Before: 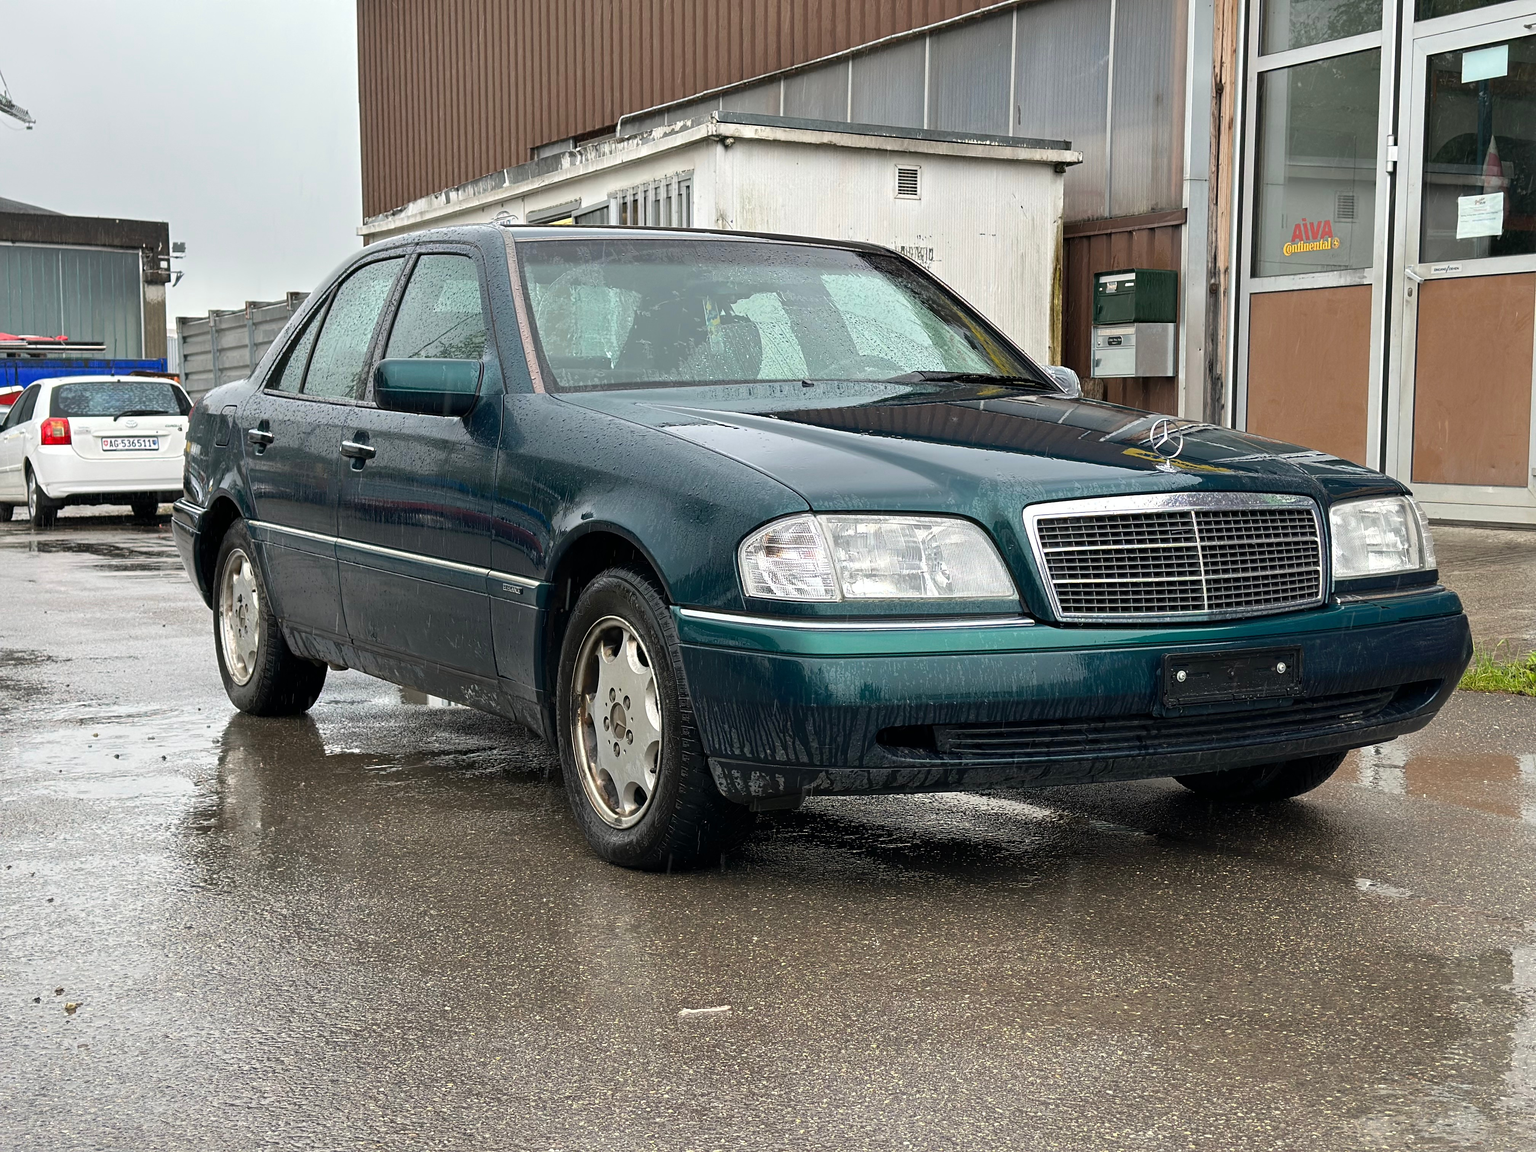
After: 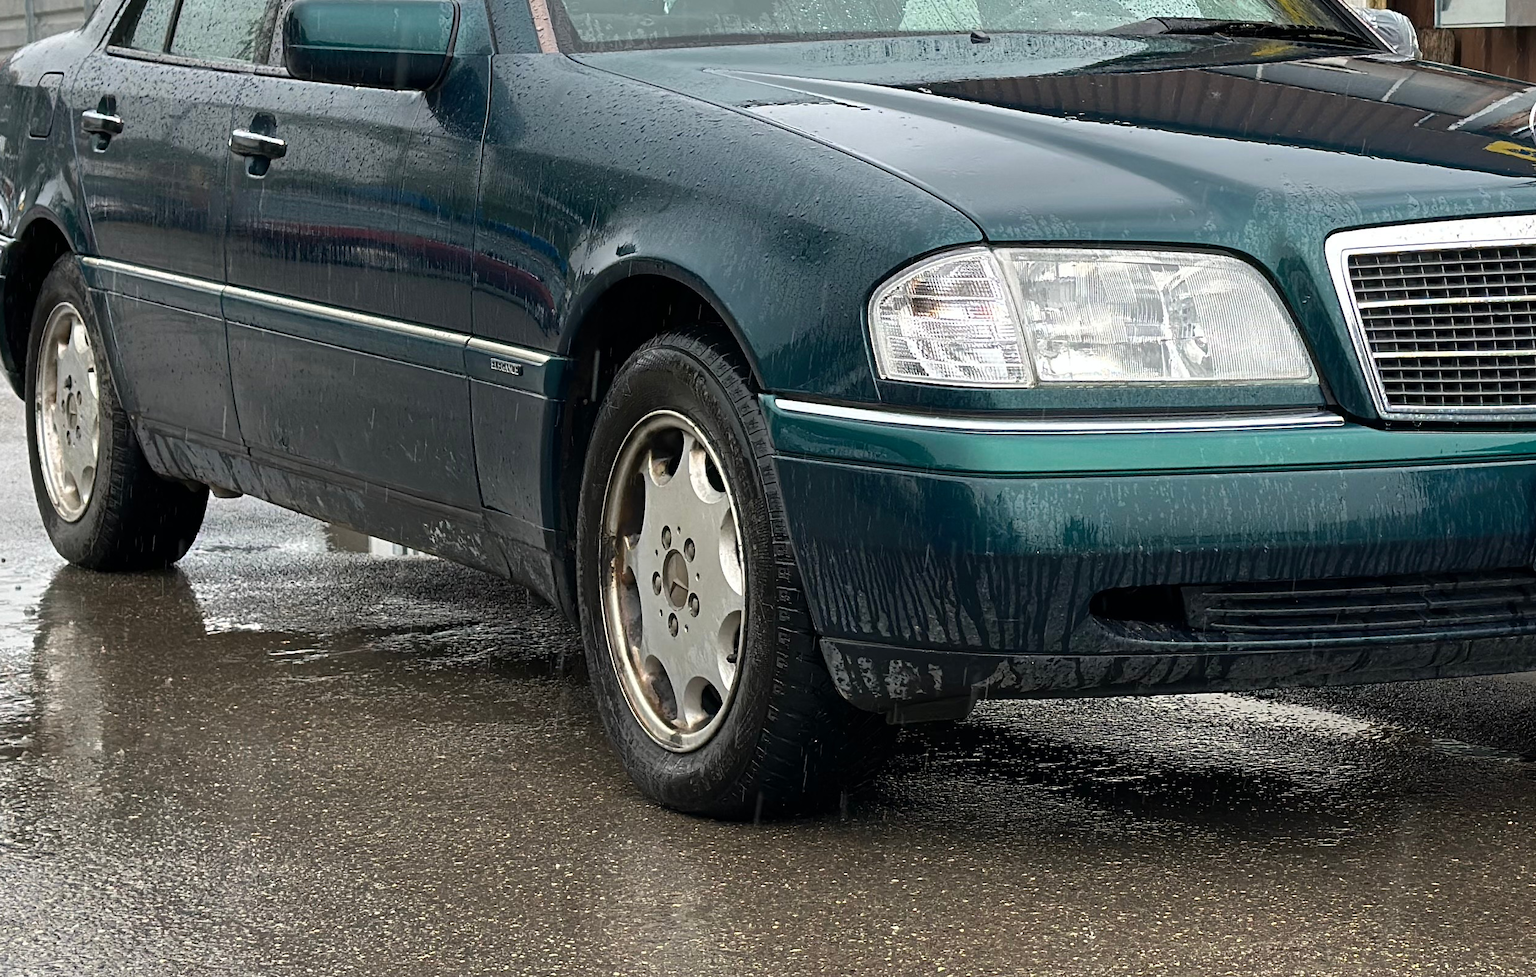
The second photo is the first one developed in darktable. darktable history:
crop: left 12.871%, top 31.294%, right 24.561%, bottom 15.855%
